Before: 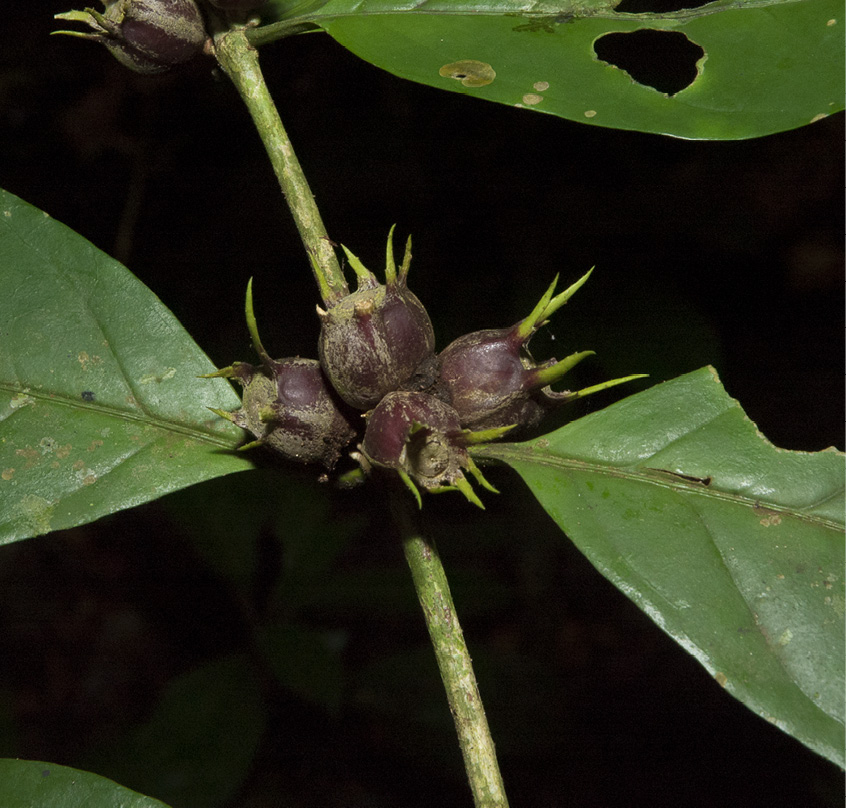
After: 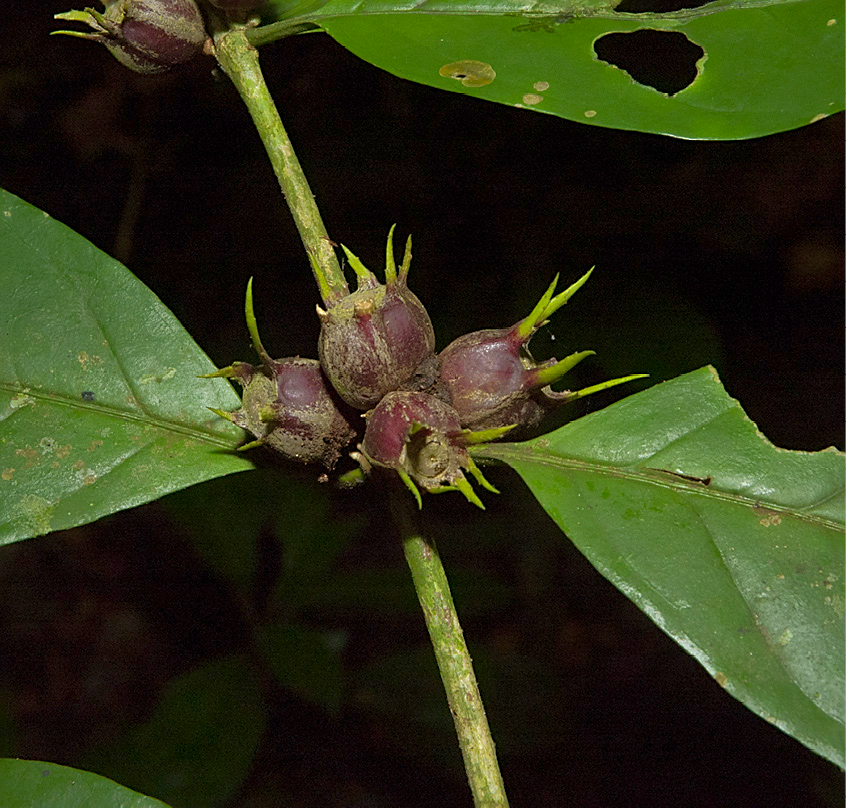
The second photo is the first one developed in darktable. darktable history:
sharpen: on, module defaults
shadows and highlights: on, module defaults
contrast brightness saturation: contrast 0.09, saturation 0.28
